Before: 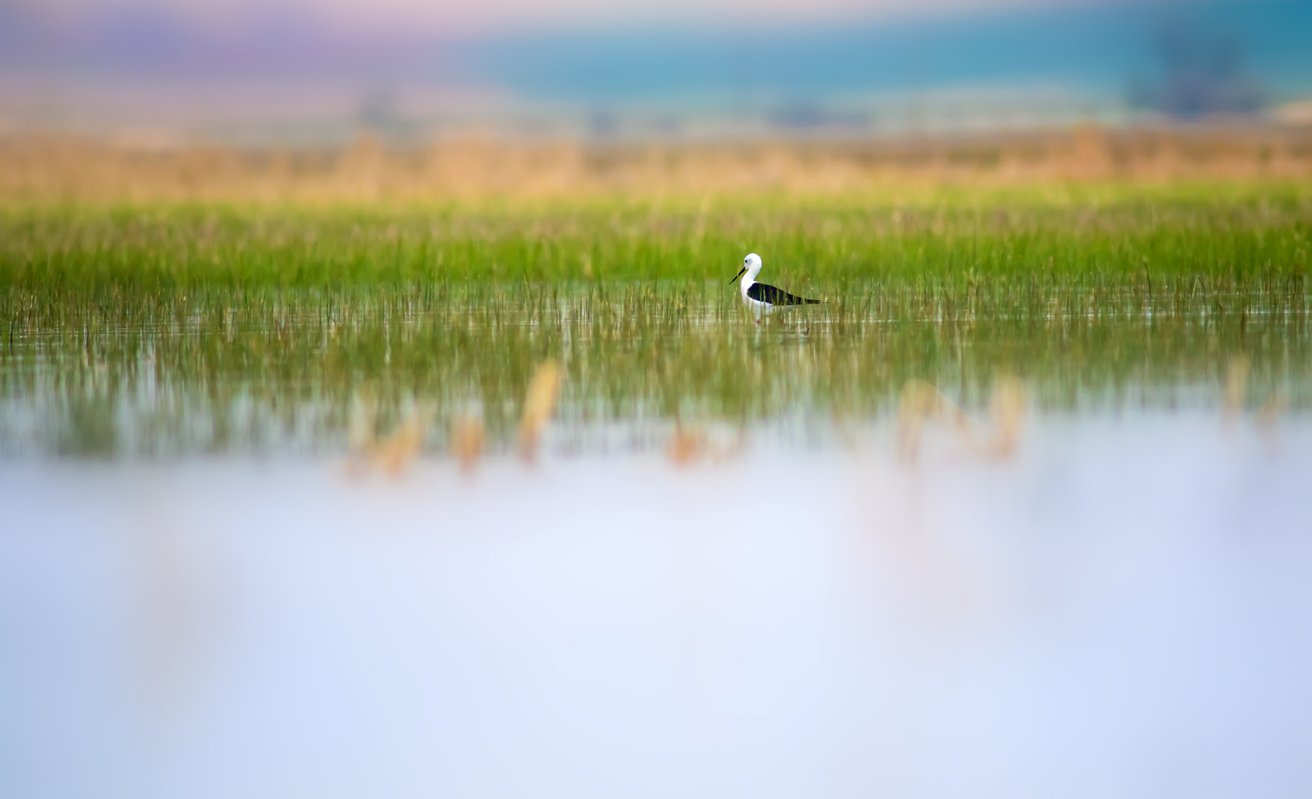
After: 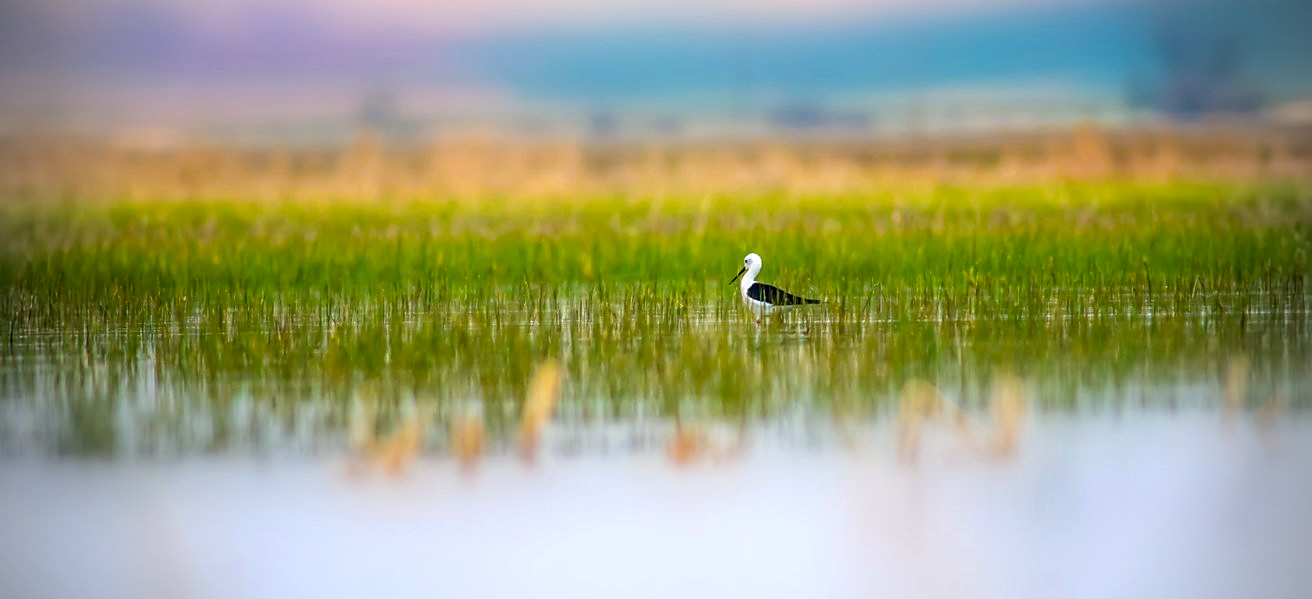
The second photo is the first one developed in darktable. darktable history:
sharpen: radius 1.864, amount 0.398, threshold 1.271
crop: bottom 24.988%
exposure: compensate highlight preservation false
color balance: output saturation 120%
local contrast: on, module defaults
vignetting: fall-off radius 31.48%, brightness -0.472
